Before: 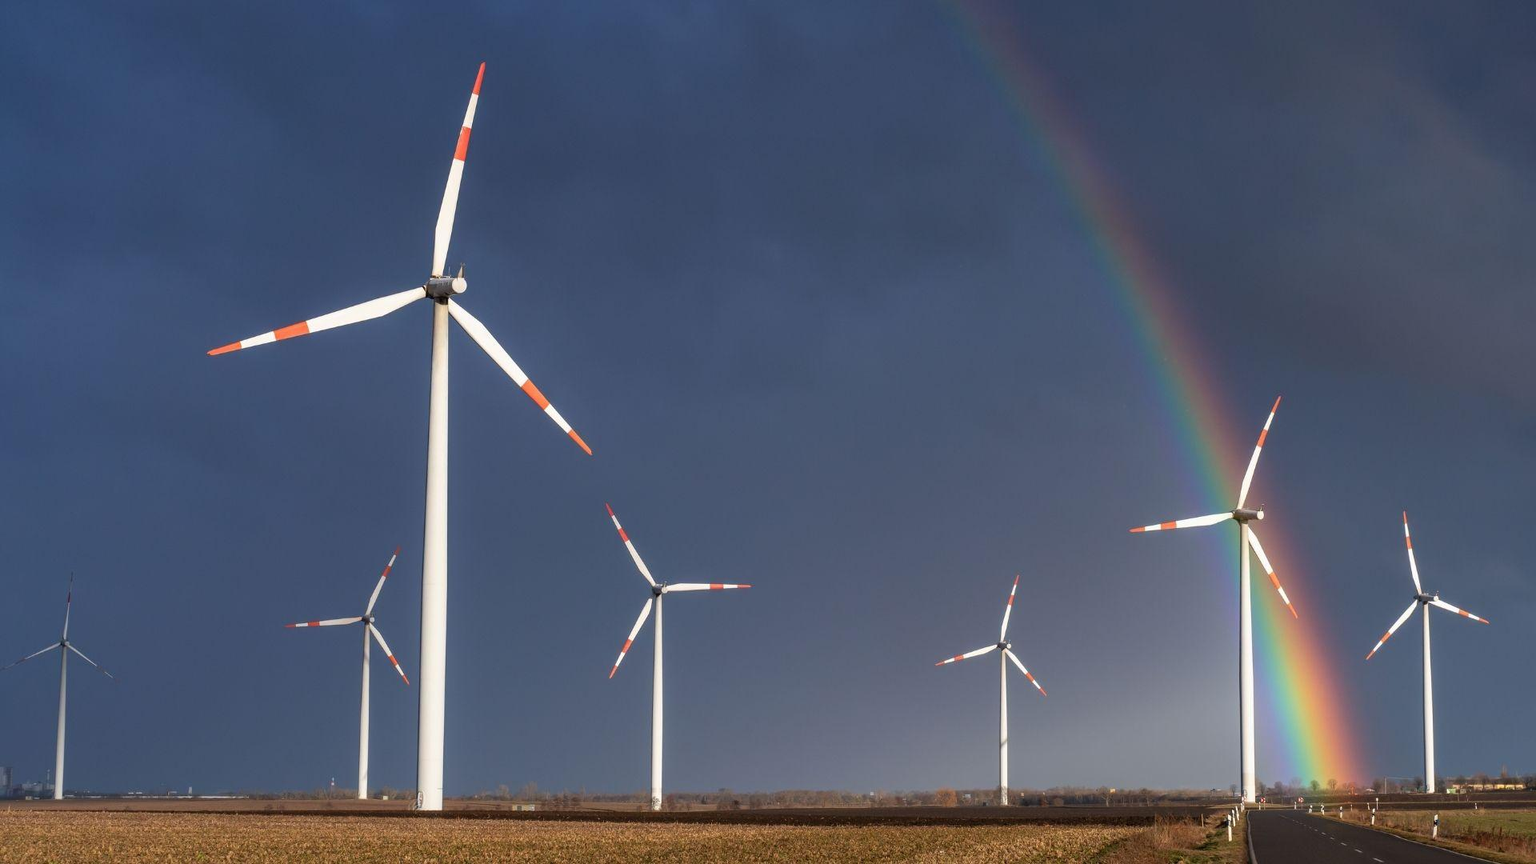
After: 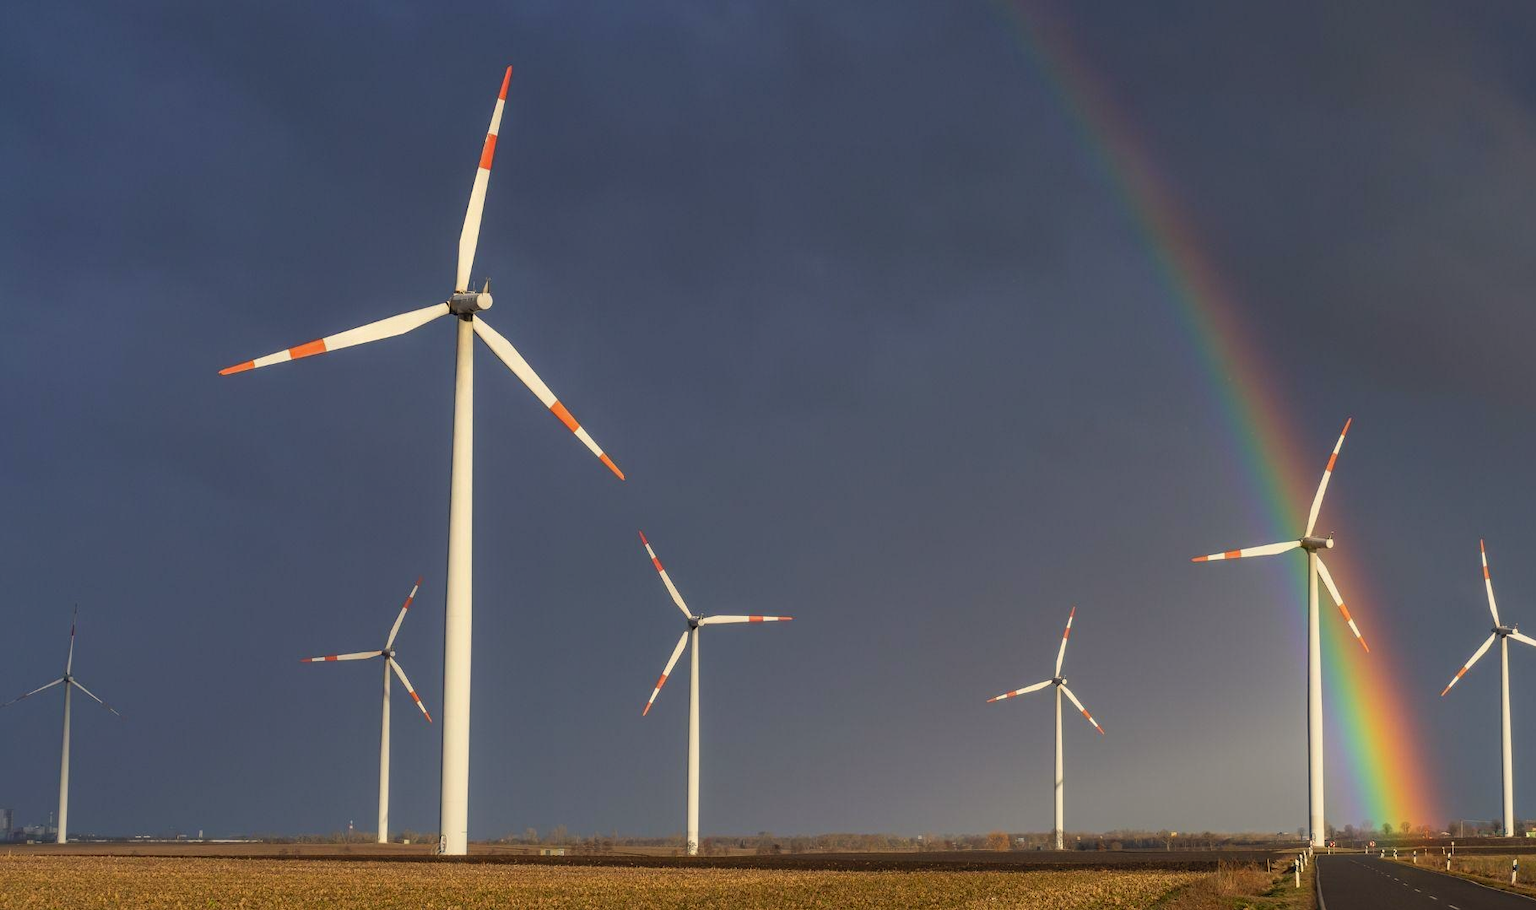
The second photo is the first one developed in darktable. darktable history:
color correction: highlights a* 1.39, highlights b* 17.83
crop and rotate: right 5.167%
contrast equalizer: y [[0.439, 0.44, 0.442, 0.457, 0.493, 0.498], [0.5 ×6], [0.5 ×6], [0 ×6], [0 ×6]], mix 0.59
